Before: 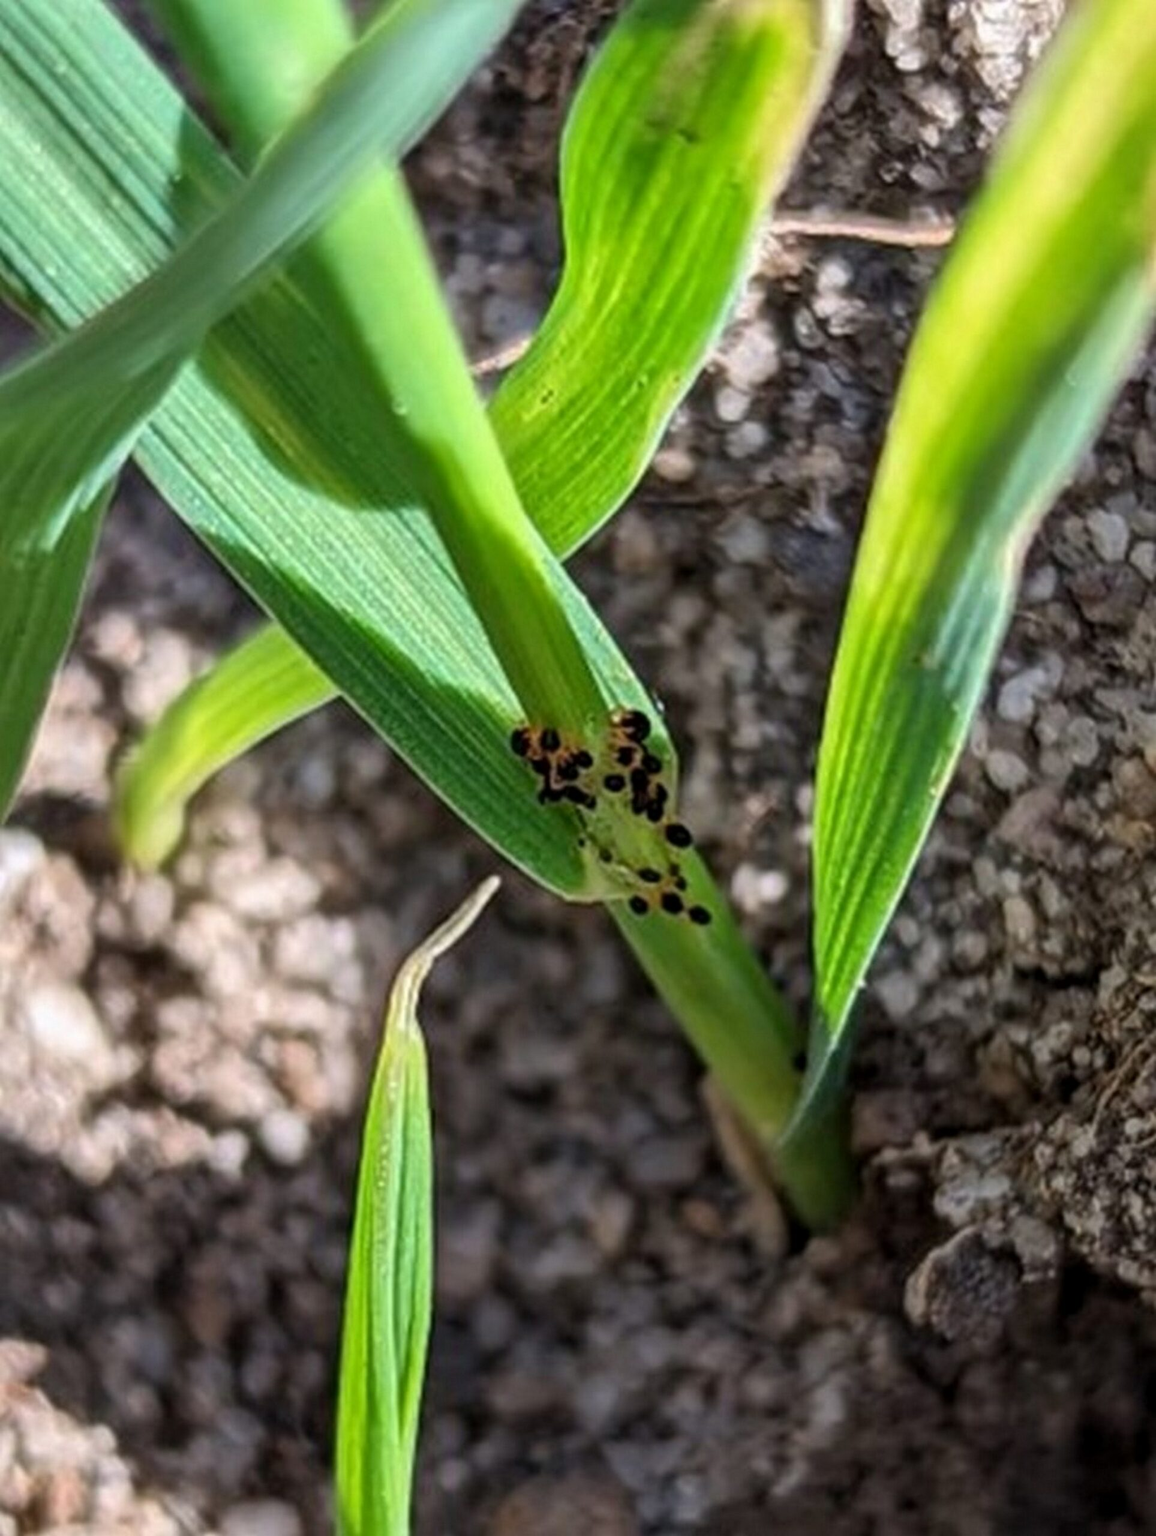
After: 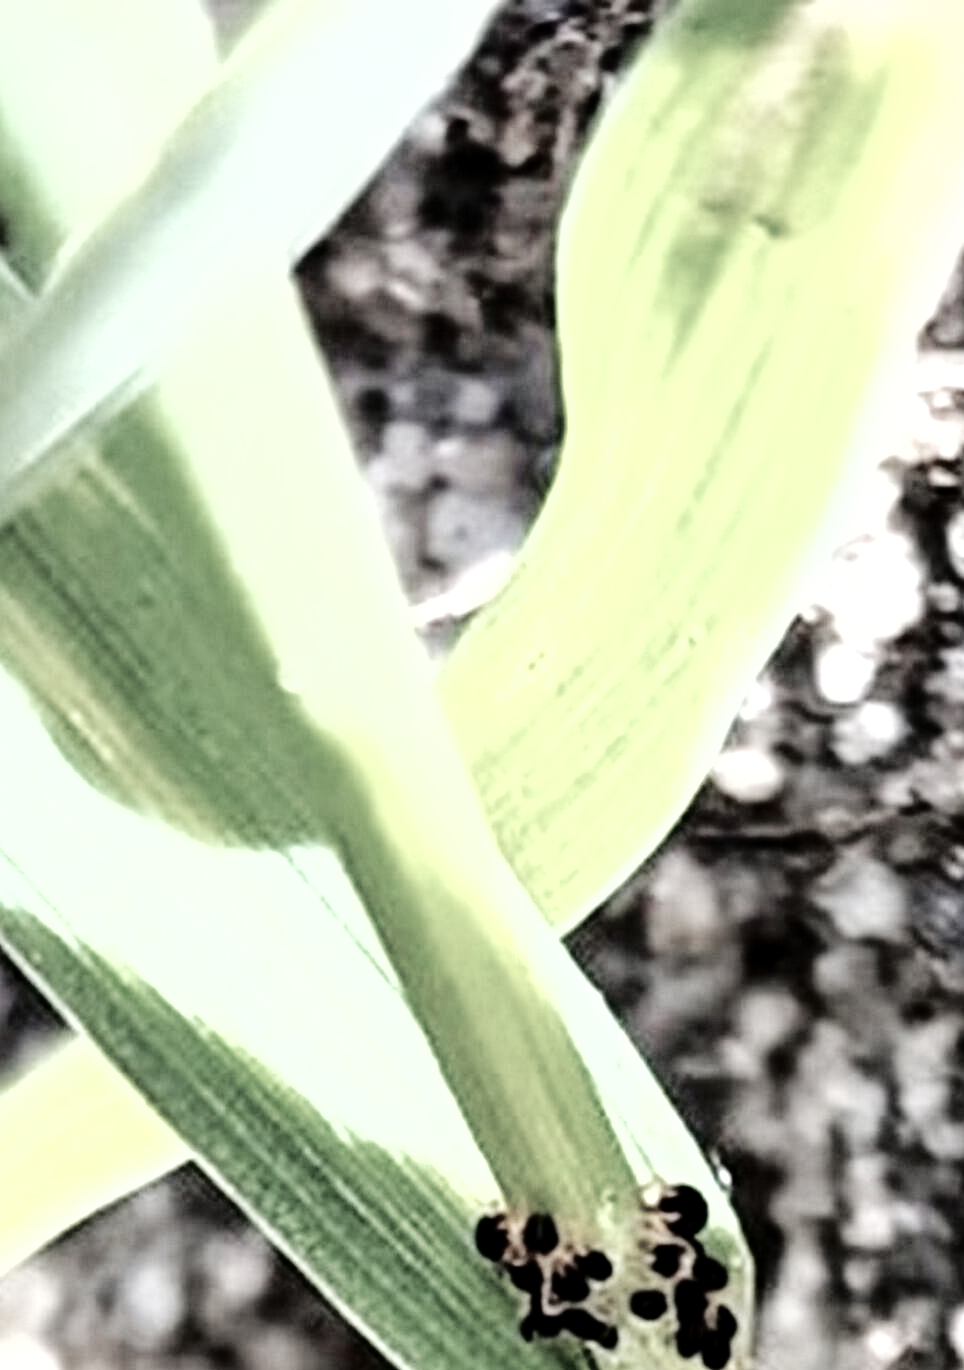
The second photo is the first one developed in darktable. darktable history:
rotate and perspective: automatic cropping off
color zones: curves: ch0 [(0, 0.559) (0.153, 0.551) (0.229, 0.5) (0.429, 0.5) (0.571, 0.5) (0.714, 0.5) (0.857, 0.5) (1, 0.559)]; ch1 [(0, 0.417) (0.112, 0.336) (0.213, 0.26) (0.429, 0.34) (0.571, 0.35) (0.683, 0.331) (0.857, 0.344) (1, 0.417)]
levels: levels [0.052, 0.496, 0.908]
color correction: saturation 0.5
fill light: exposure -2 EV, width 8.6
crop: left 19.556%, right 30.401%, bottom 46.458%
exposure: exposure 0.999 EV, compensate highlight preservation false
base curve: curves: ch0 [(0, 0) (0.032, 0.025) (0.121, 0.166) (0.206, 0.329) (0.605, 0.79) (1, 1)], preserve colors none
